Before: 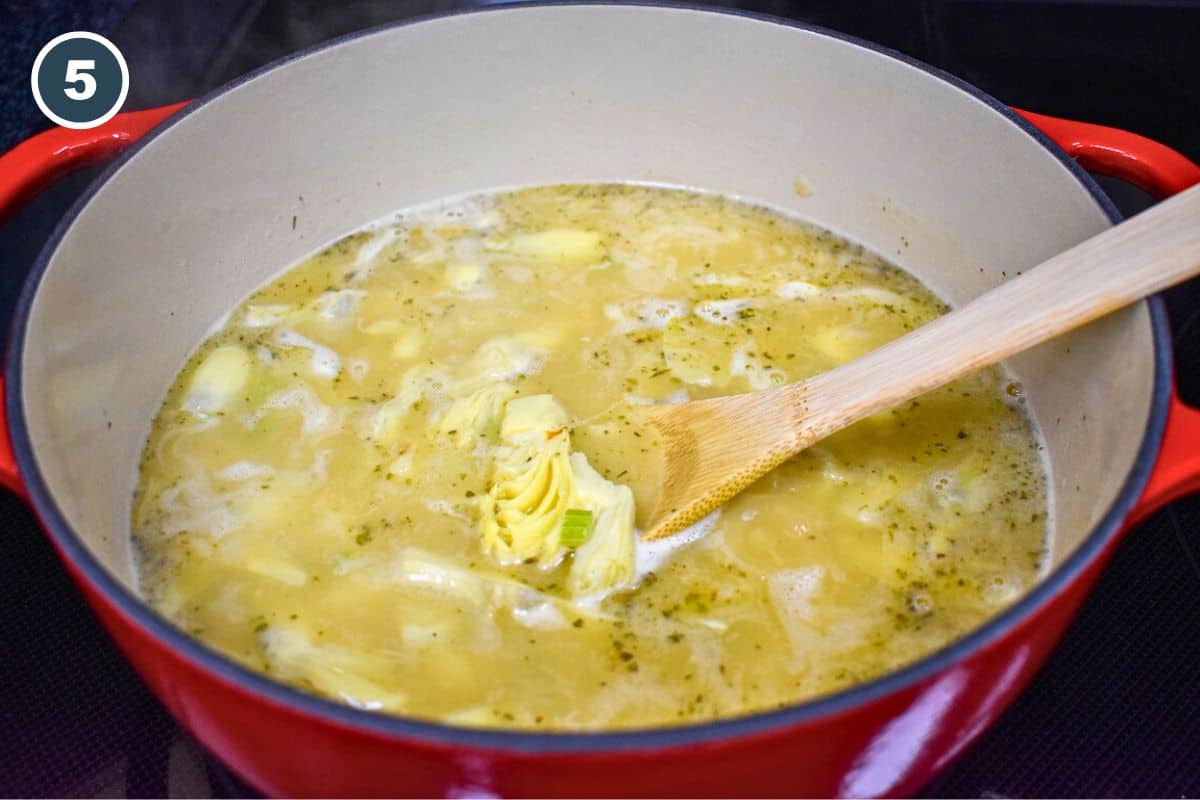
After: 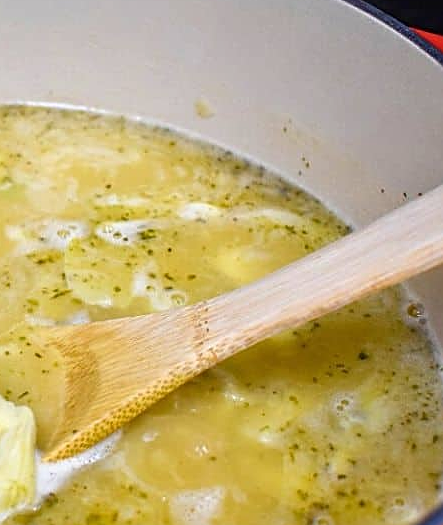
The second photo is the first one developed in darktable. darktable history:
sharpen: on, module defaults
tone equalizer: -8 EV -1.84 EV, -7 EV -1.16 EV, -6 EV -1.62 EV, smoothing diameter 25%, edges refinement/feathering 10, preserve details guided filter
crop and rotate: left 49.936%, top 10.094%, right 13.136%, bottom 24.256%
